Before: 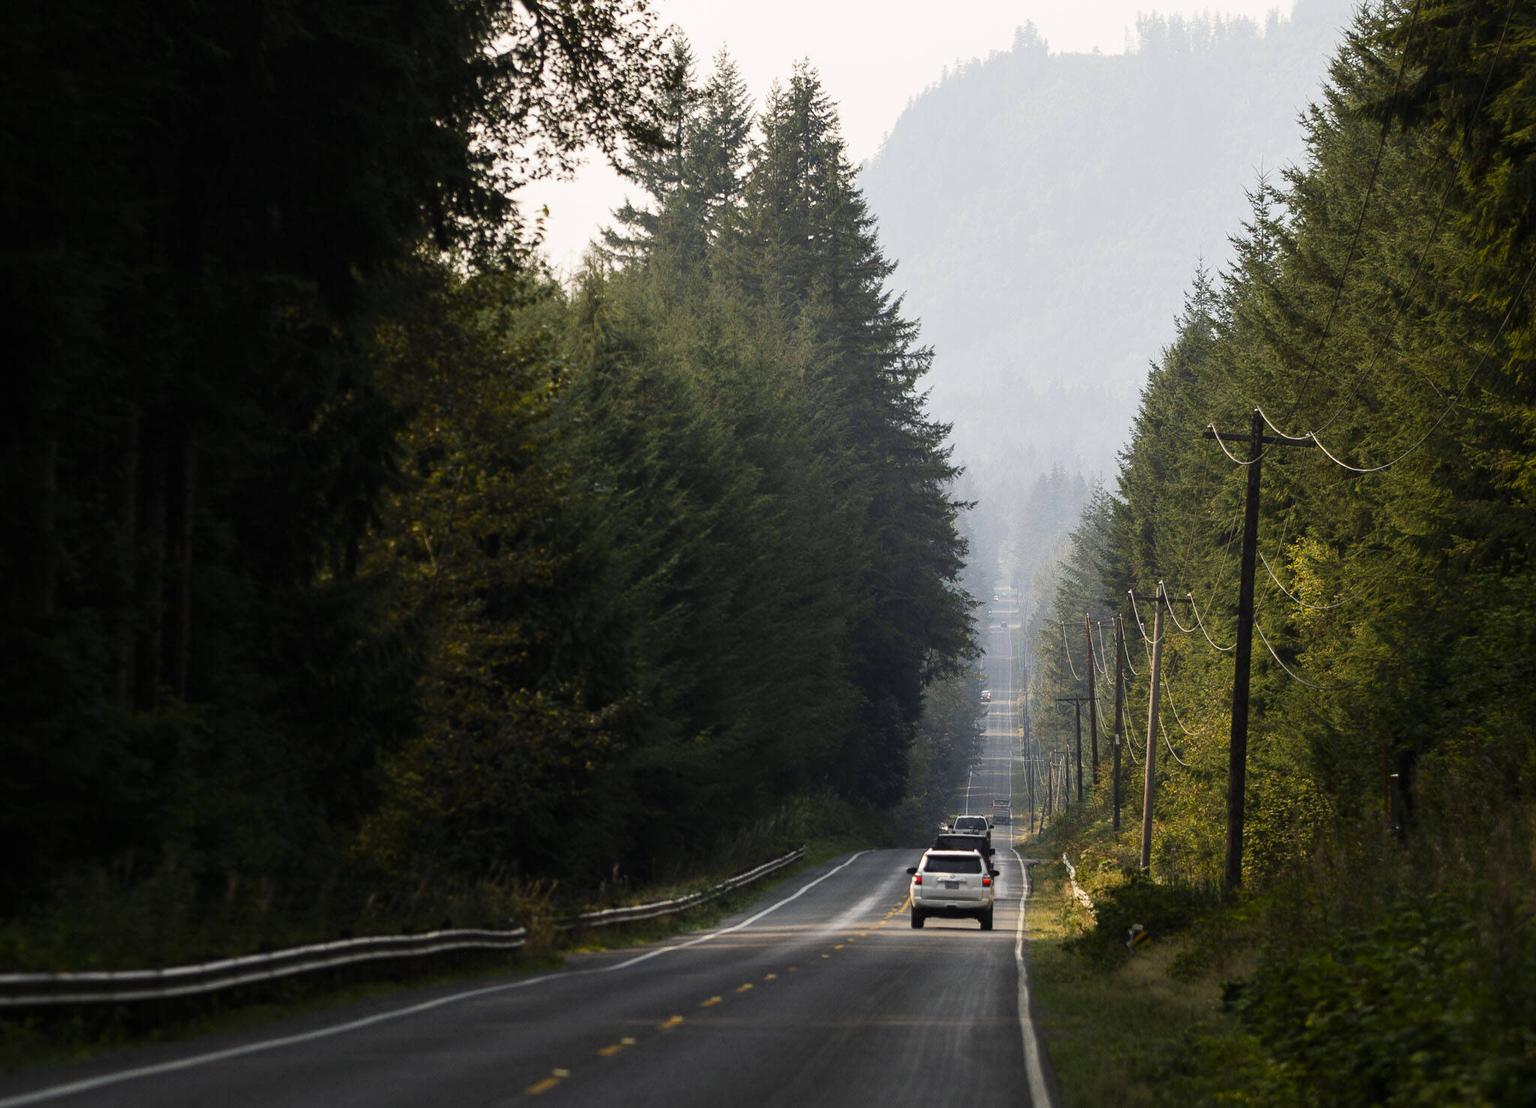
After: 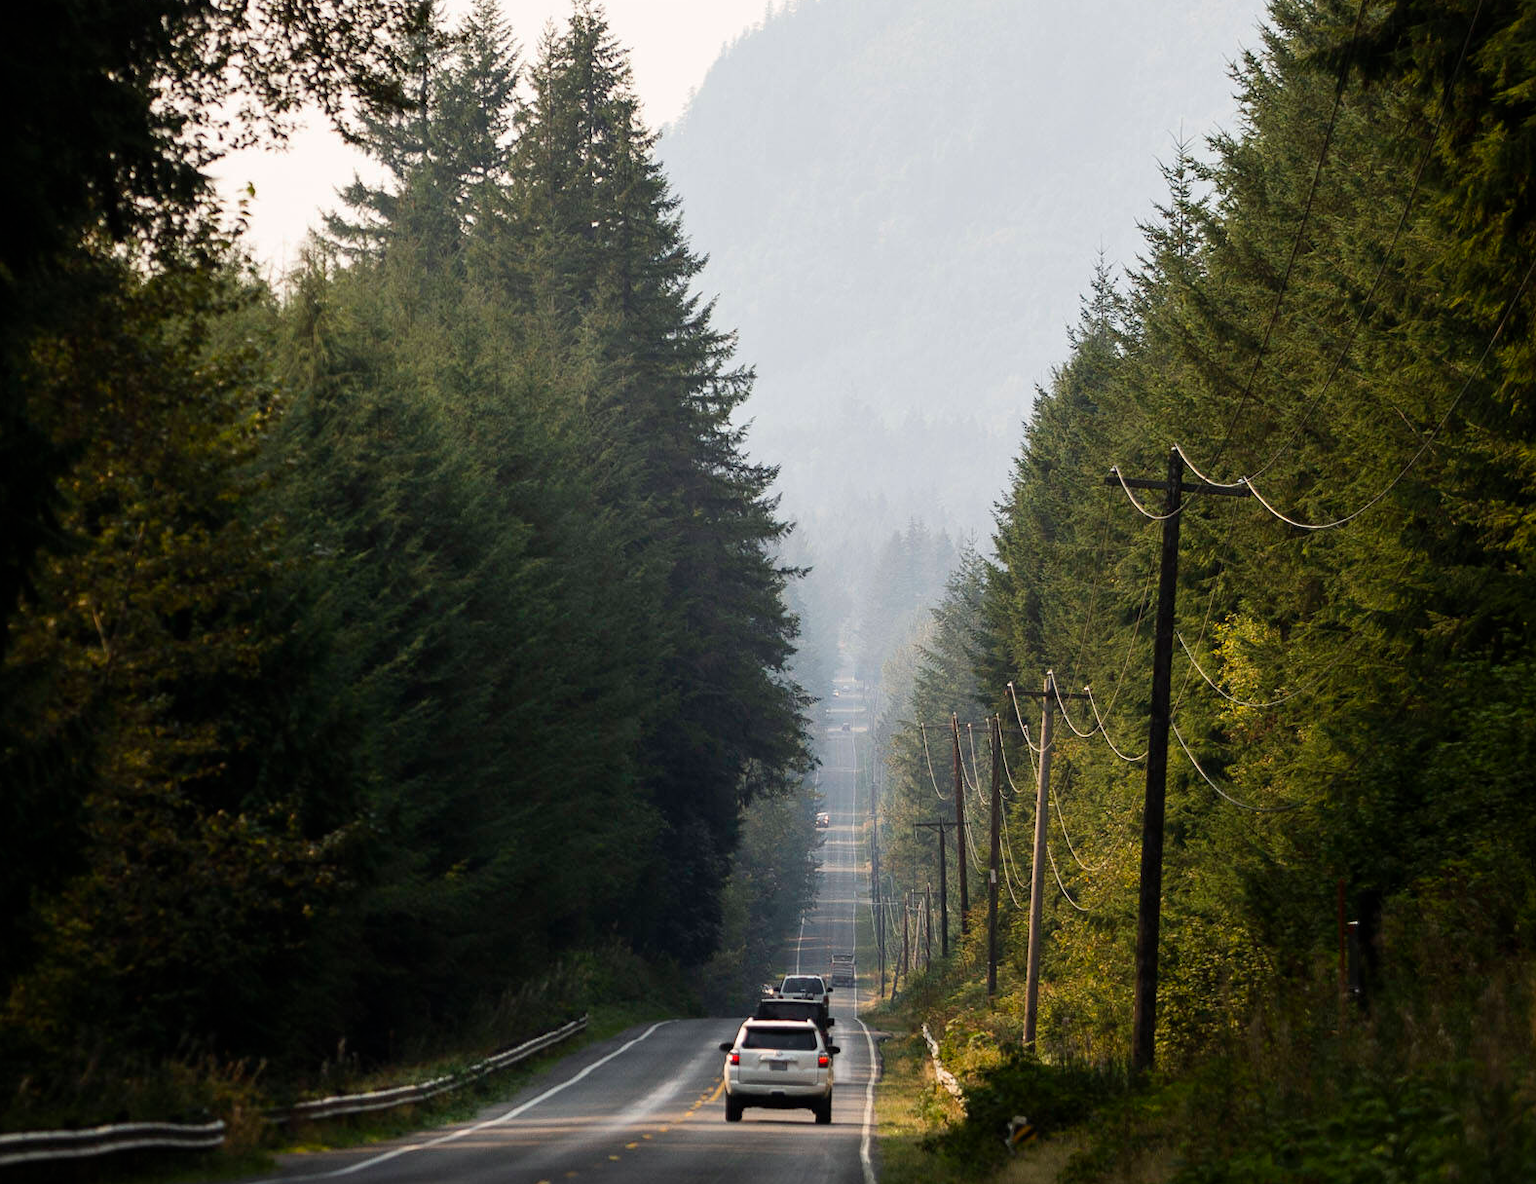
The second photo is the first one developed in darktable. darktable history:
crop: left 22.964%, top 5.881%, bottom 11.773%
